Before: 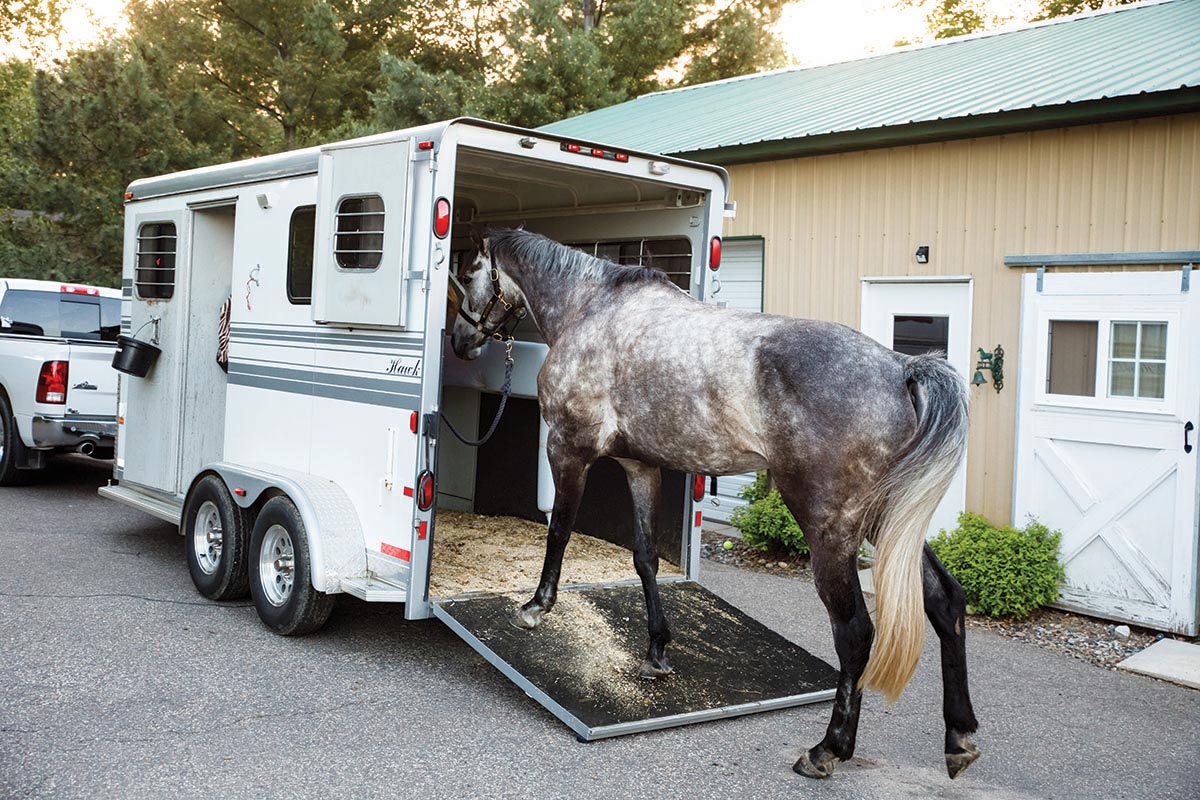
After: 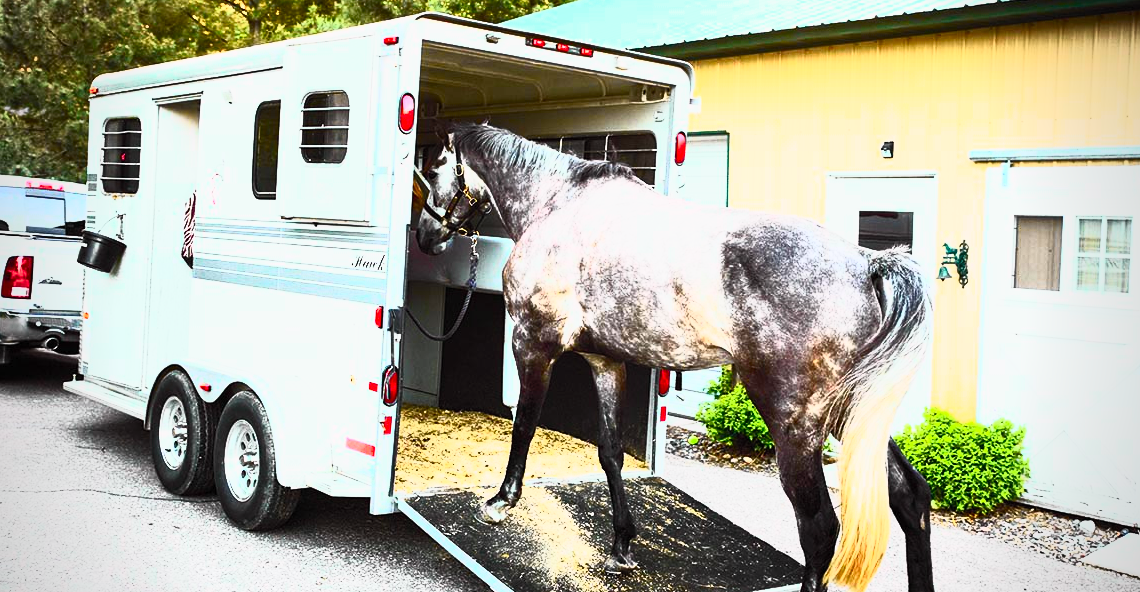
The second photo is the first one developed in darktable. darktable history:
contrast brightness saturation: contrast 0.83, brightness 0.59, saturation 0.59
vignetting: on, module defaults
tone curve: curves: ch0 [(0, 0) (0.062, 0.037) (0.142, 0.138) (0.359, 0.419) (0.469, 0.544) (0.634, 0.722) (0.839, 0.909) (0.998, 0.978)]; ch1 [(0, 0) (0.437, 0.408) (0.472, 0.47) (0.502, 0.503) (0.527, 0.523) (0.559, 0.573) (0.608, 0.665) (0.669, 0.748) (0.859, 0.899) (1, 1)]; ch2 [(0, 0) (0.33, 0.301) (0.421, 0.443) (0.473, 0.498) (0.502, 0.5) (0.535, 0.531) (0.575, 0.603) (0.608, 0.667) (1, 1)], color space Lab, independent channels, preserve colors none
crop and rotate: left 2.991%, top 13.302%, right 1.981%, bottom 12.636%
